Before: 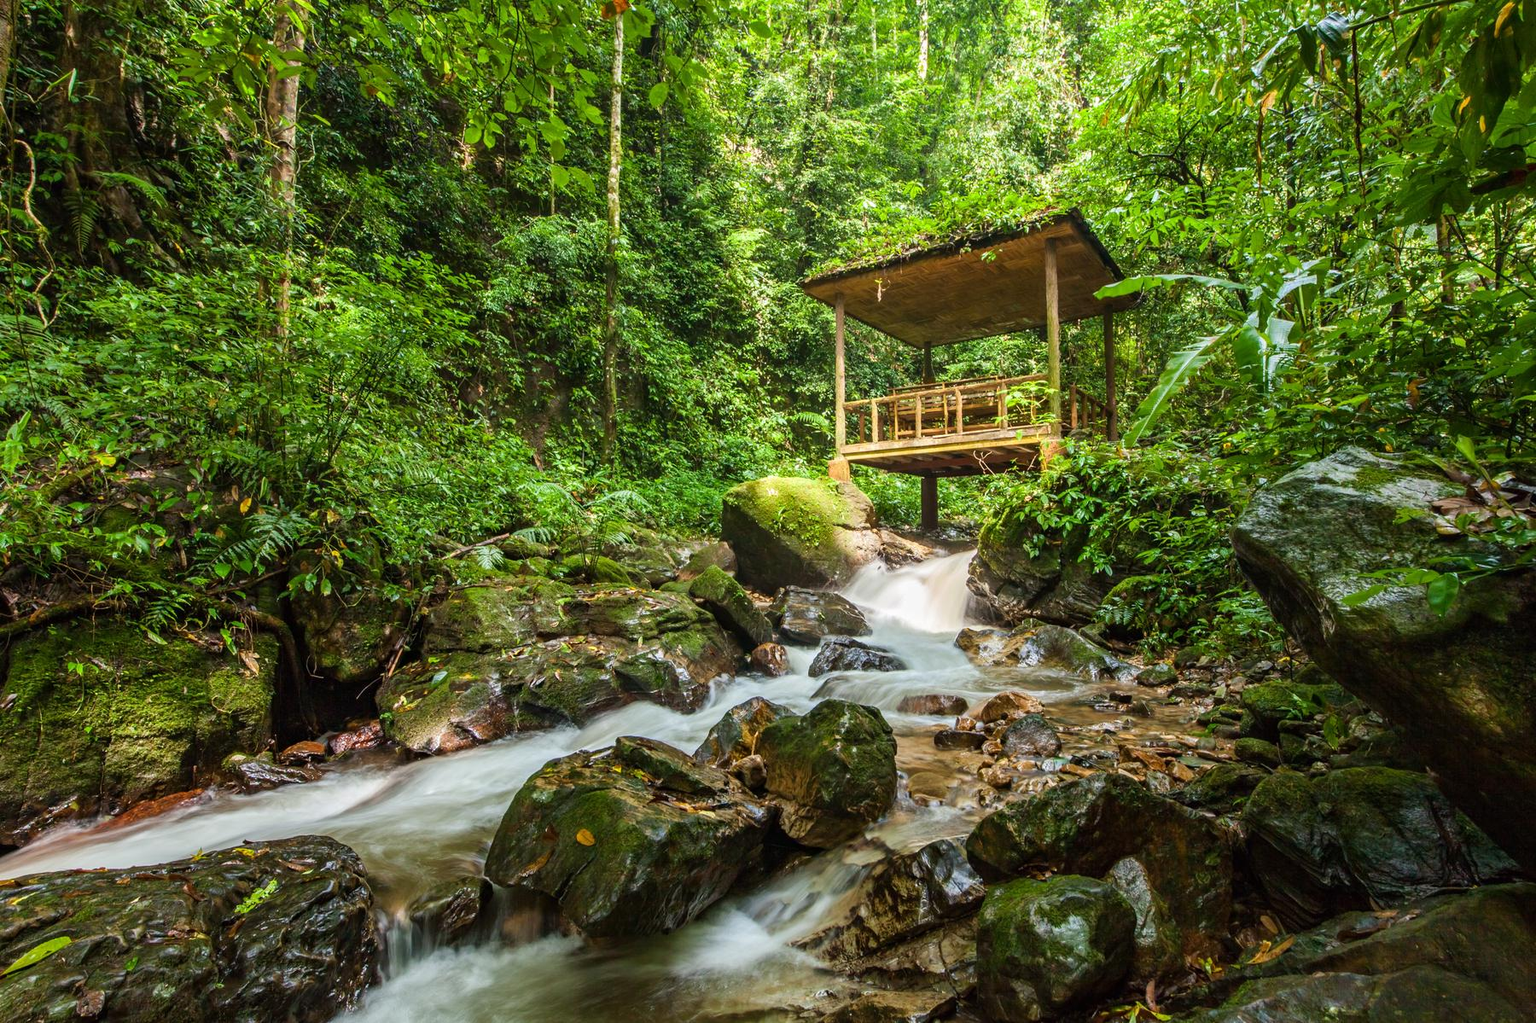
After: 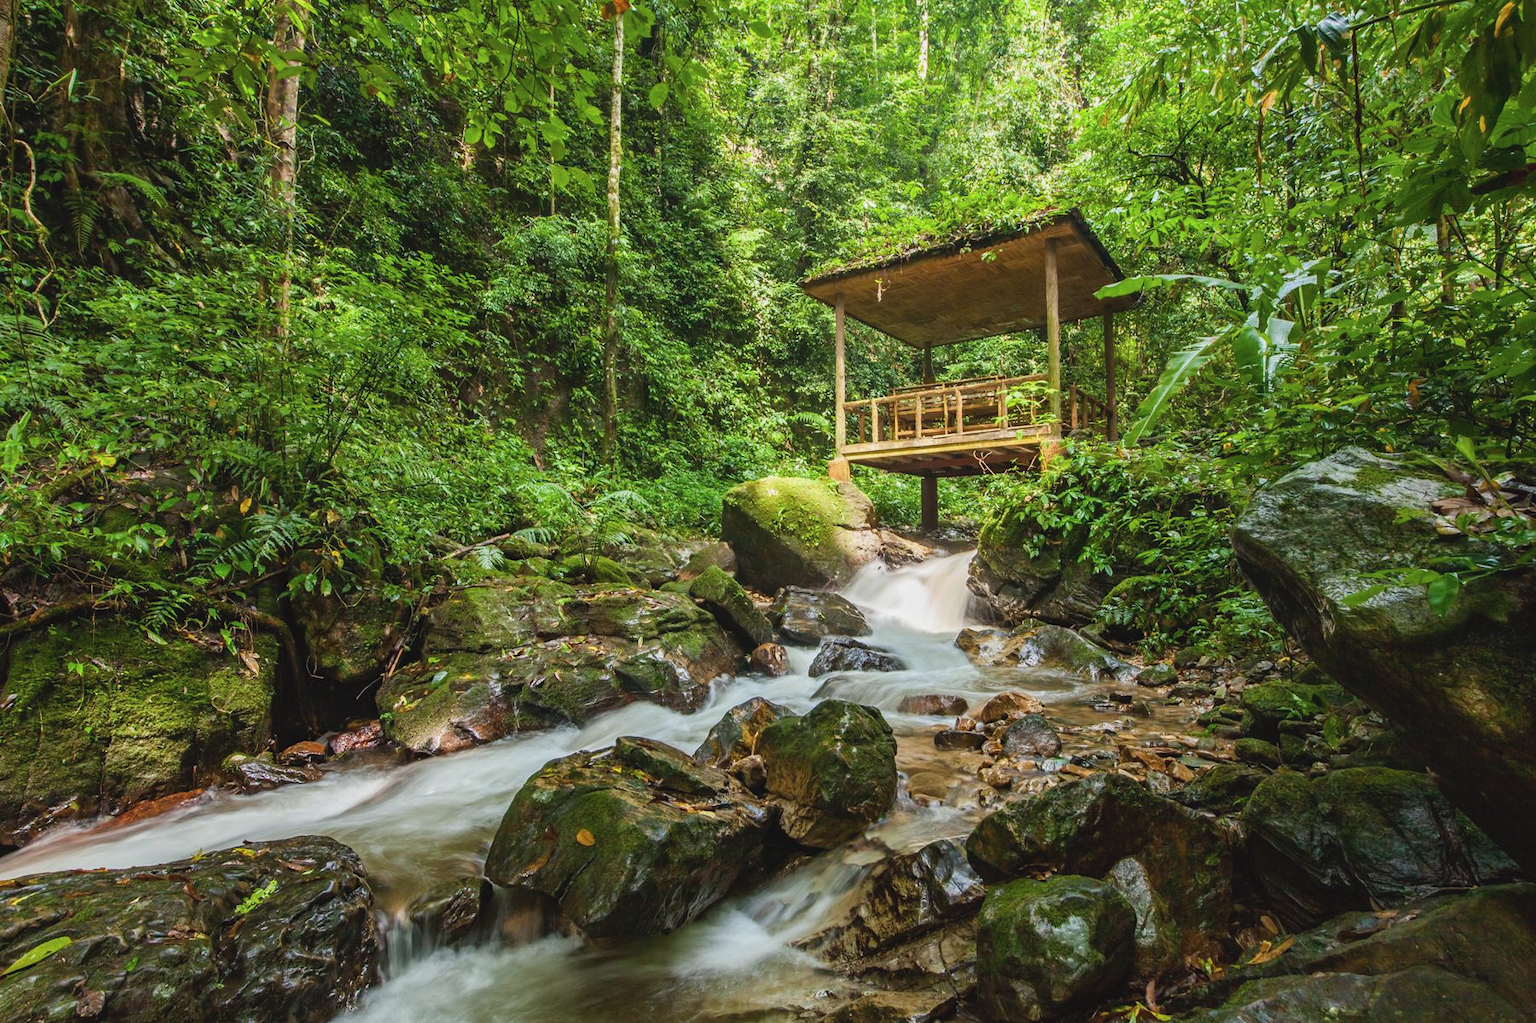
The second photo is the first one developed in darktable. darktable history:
contrast brightness saturation: contrast -0.095, saturation -0.09
